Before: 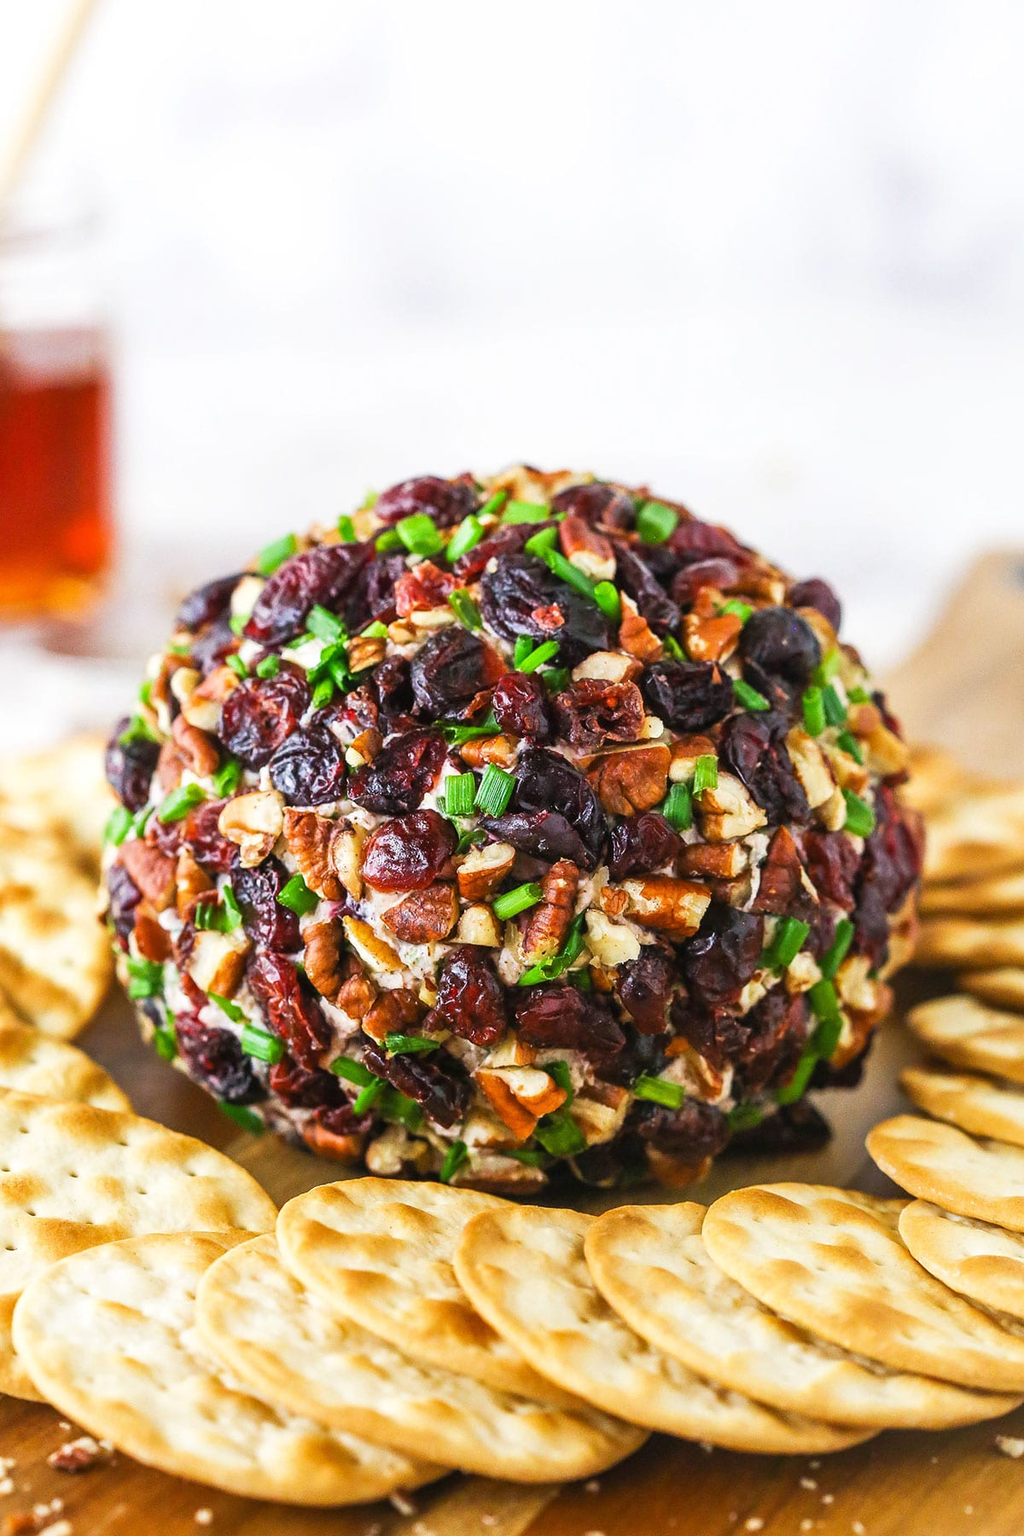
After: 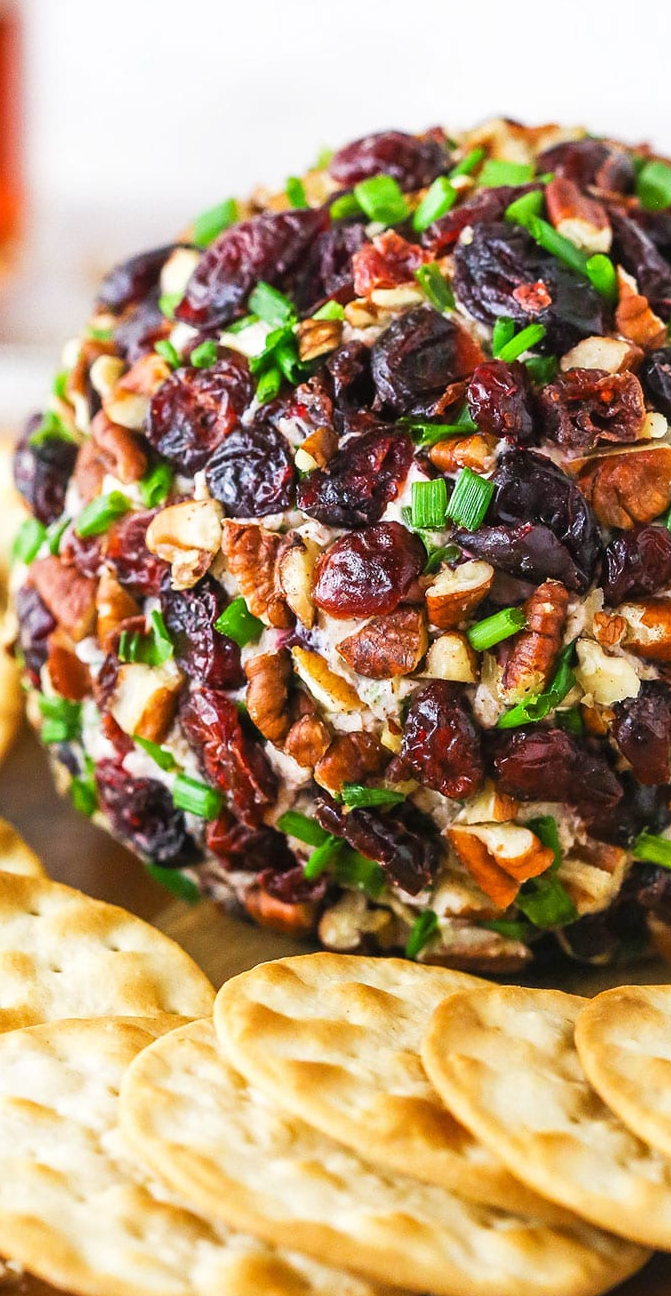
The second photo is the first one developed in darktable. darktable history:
crop: left 9.181%, top 23.741%, right 34.877%, bottom 4.255%
